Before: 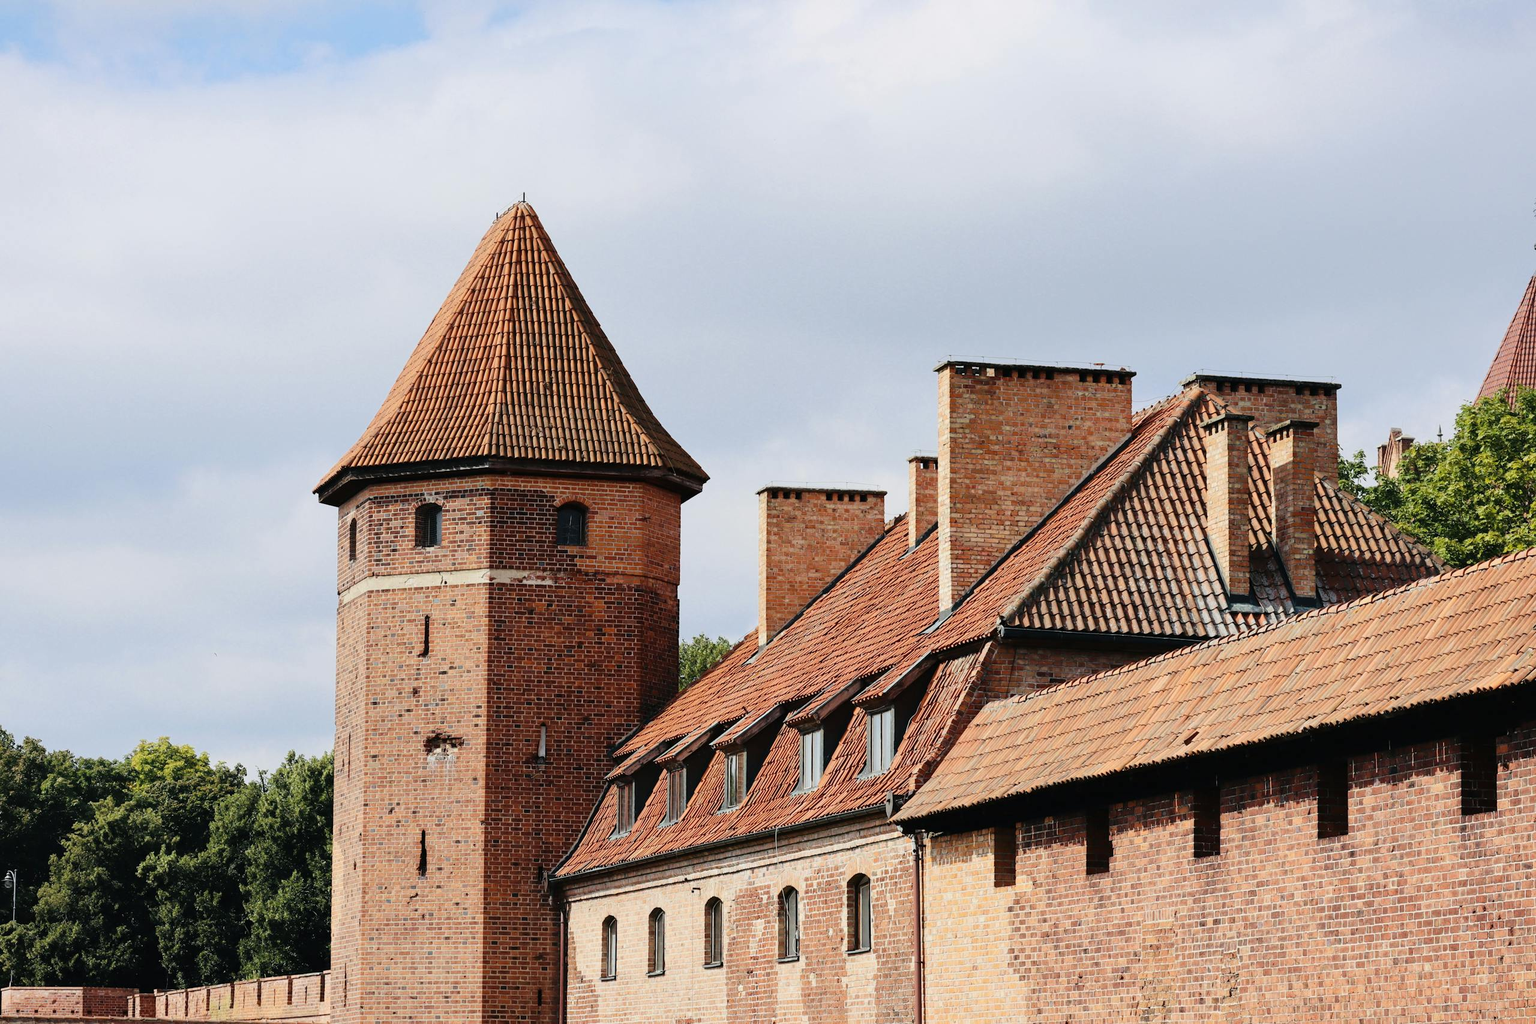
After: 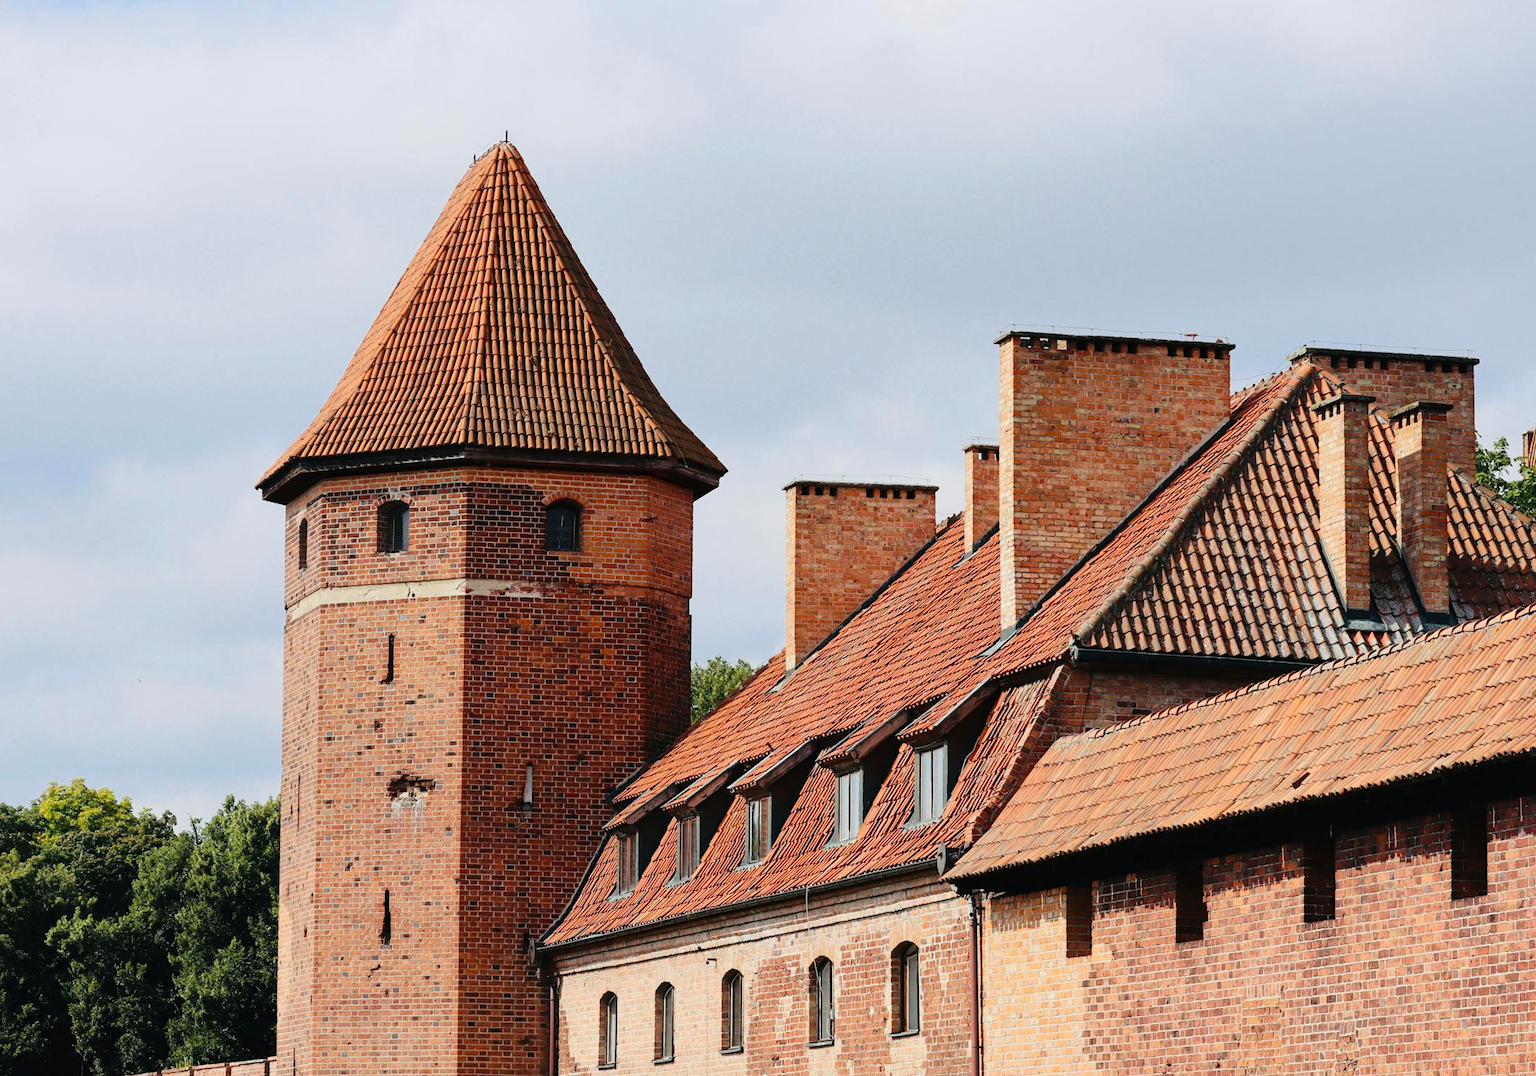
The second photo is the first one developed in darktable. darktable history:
crop: left 6.419%, top 8.103%, right 9.536%, bottom 3.539%
